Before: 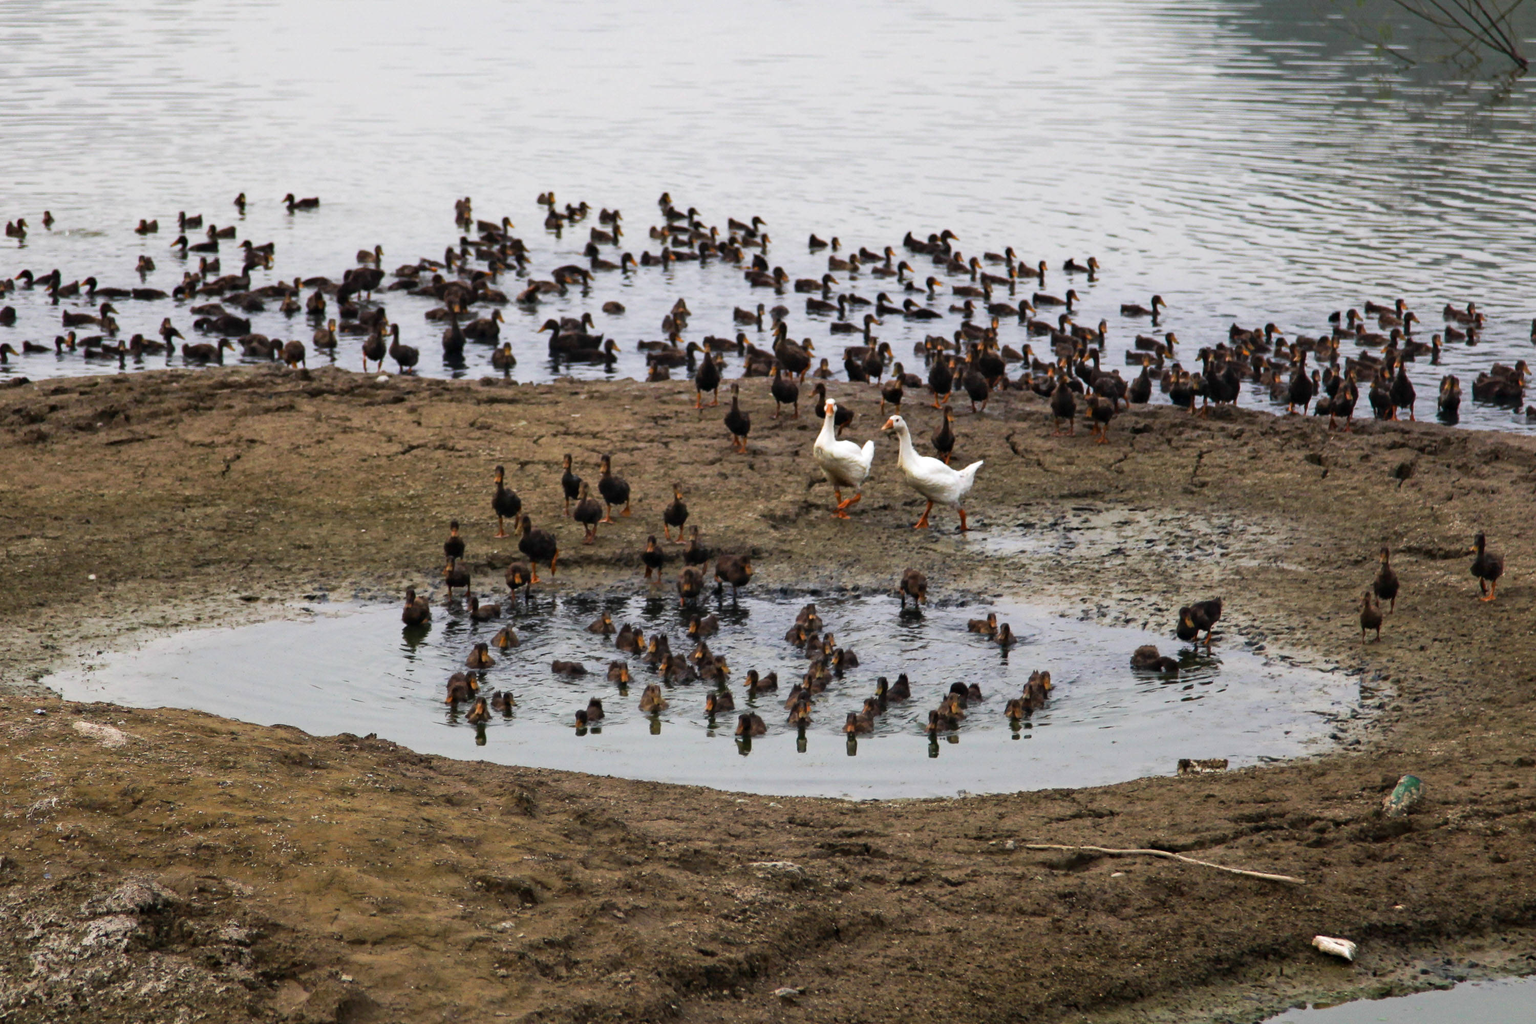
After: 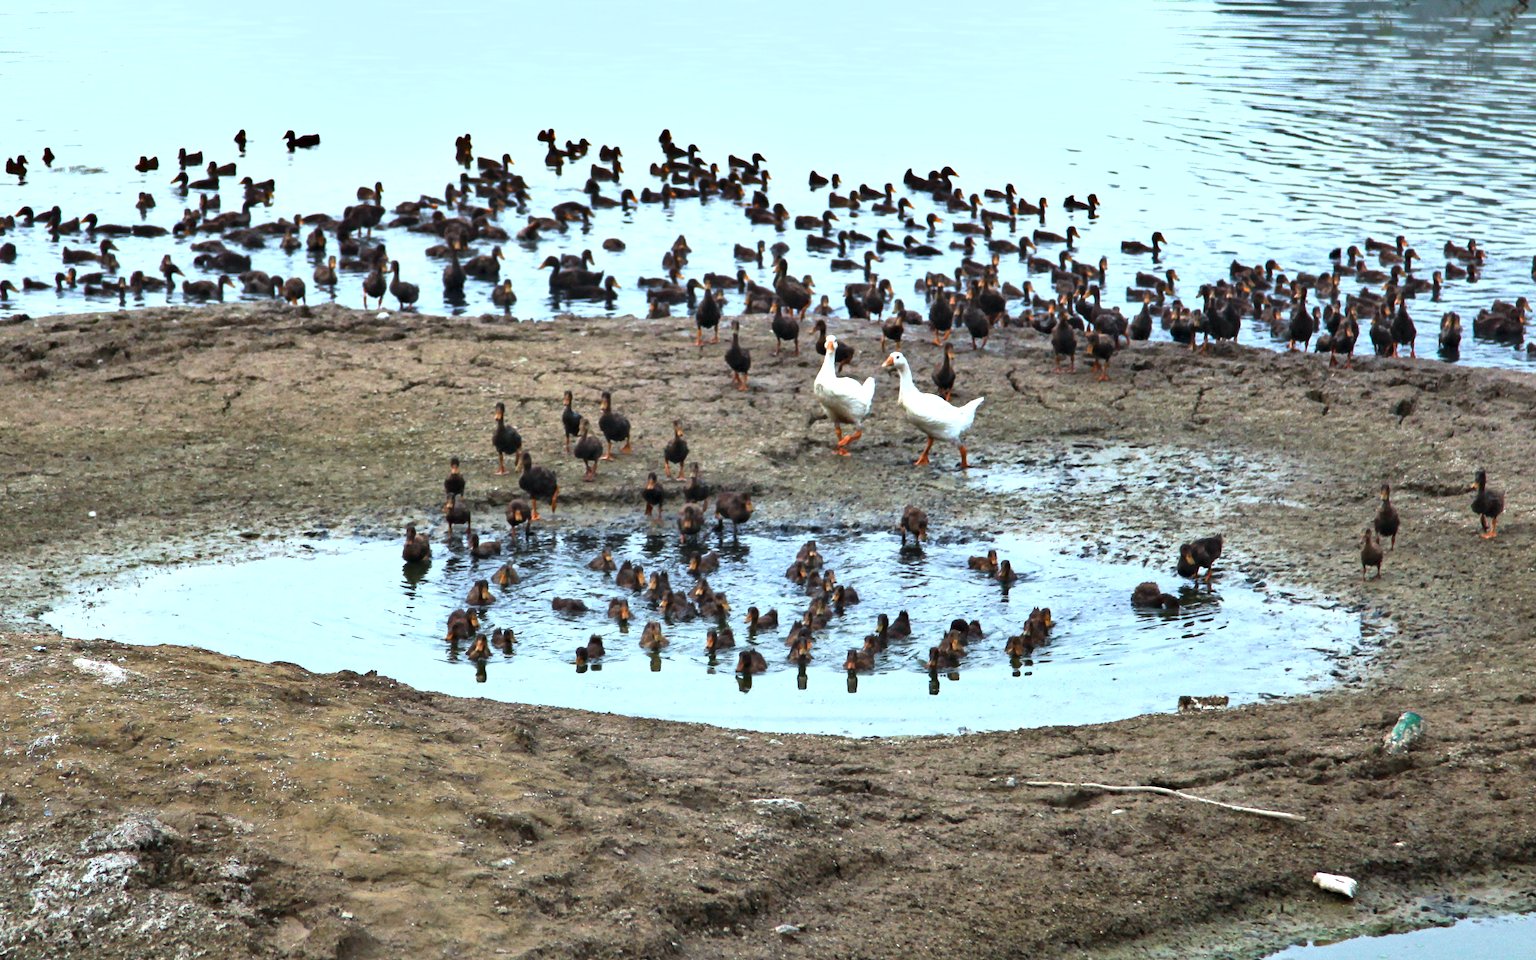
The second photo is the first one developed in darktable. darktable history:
color correction: highlights a* -10.55, highlights b* -19.22
crop and rotate: top 6.25%
exposure: exposure 1 EV, compensate highlight preservation false
shadows and highlights: low approximation 0.01, soften with gaussian
